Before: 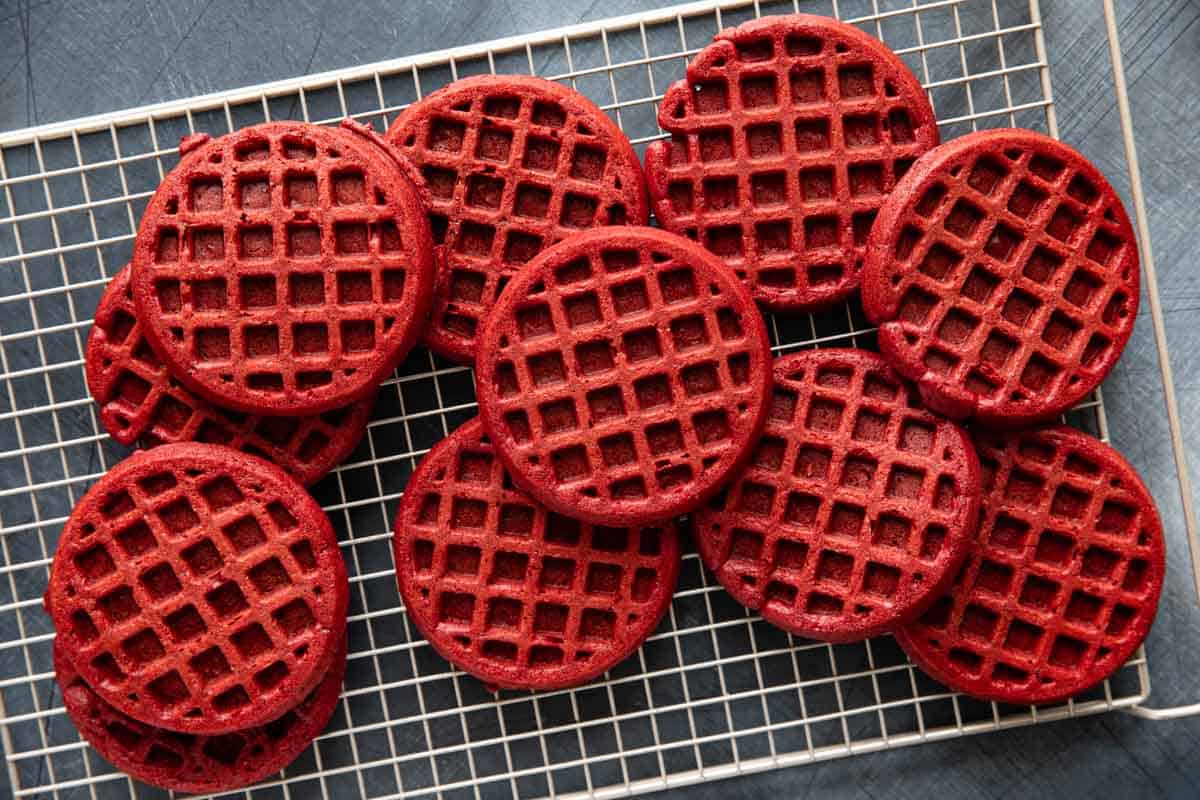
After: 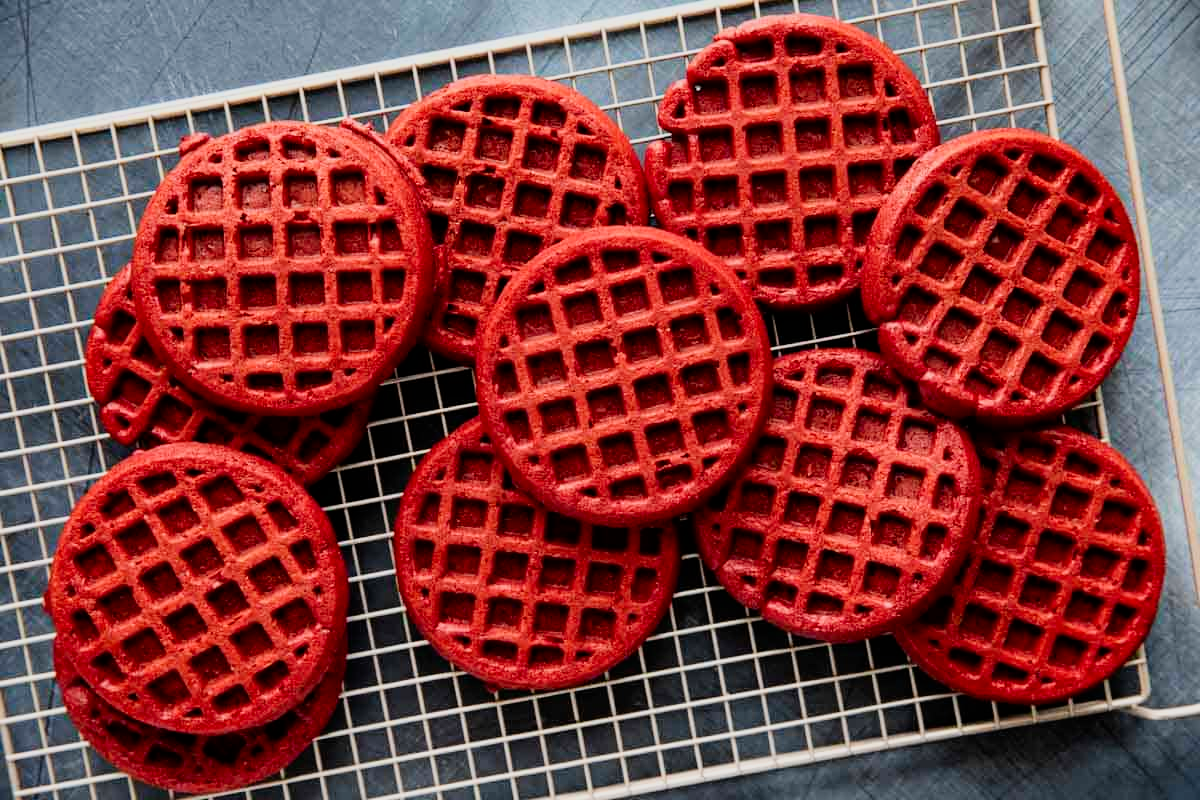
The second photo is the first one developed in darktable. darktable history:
filmic rgb: black relative exposure -7.65 EV, white relative exposure 4.56 EV, hardness 3.61
tone curve: curves: ch0 [(0, 0) (0.091, 0.077) (0.517, 0.574) (0.745, 0.82) (0.844, 0.908) (0.909, 0.942) (1, 0.973)]; ch1 [(0, 0) (0.437, 0.404) (0.5, 0.5) (0.534, 0.546) (0.58, 0.603) (0.616, 0.649) (1, 1)]; ch2 [(0, 0) (0.442, 0.415) (0.5, 0.5) (0.535, 0.547) (0.585, 0.62) (1, 1)], color space Lab, independent channels, preserve colors none
